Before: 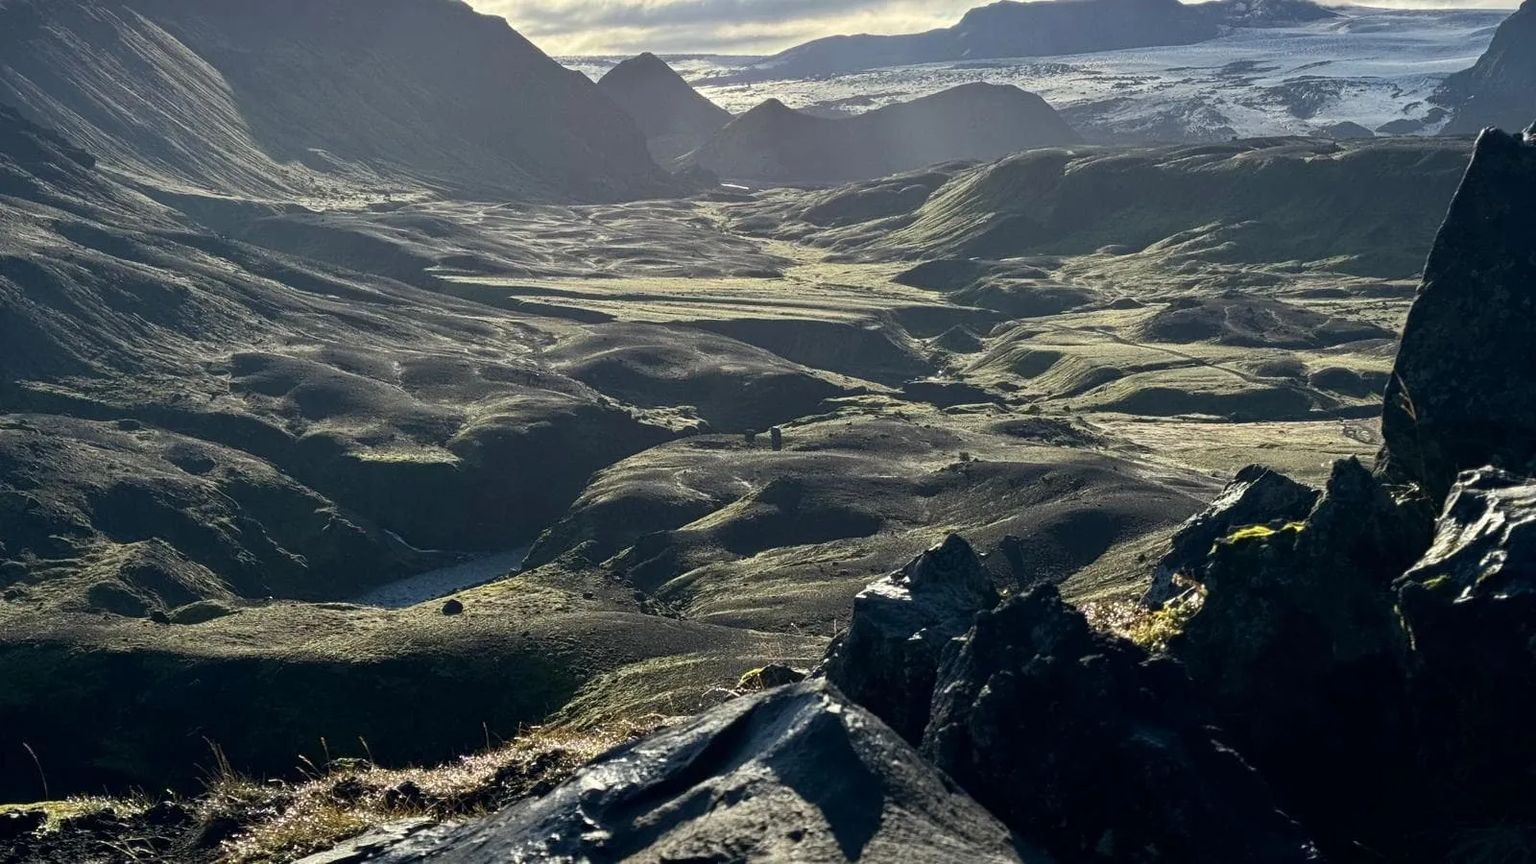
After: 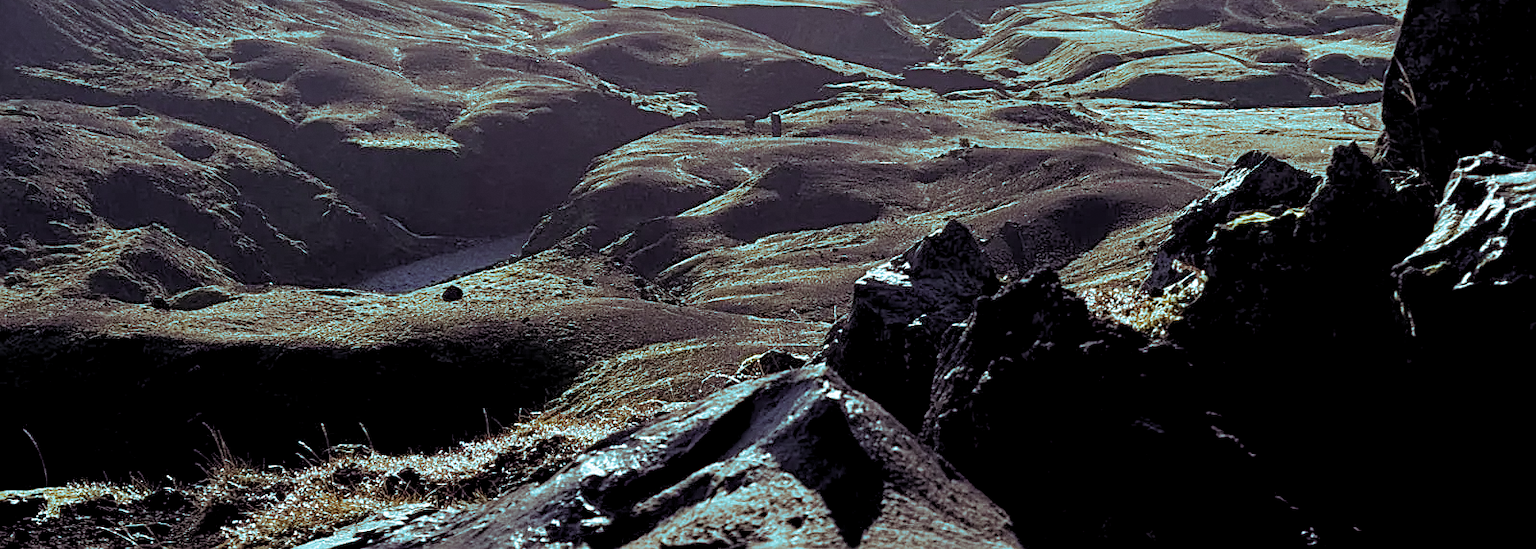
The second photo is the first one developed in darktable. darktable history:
split-toning: shadows › hue 327.6°, highlights › hue 198°, highlights › saturation 0.55, balance -21.25, compress 0%
crop and rotate: top 36.435%
sharpen: on, module defaults
rgb levels: levels [[0.01, 0.419, 0.839], [0, 0.5, 1], [0, 0.5, 1]]
grain: coarseness 14.57 ISO, strength 8.8%
color balance rgb: shadows lift › chroma 1%, shadows lift › hue 113°, highlights gain › chroma 0.2%, highlights gain › hue 333°, perceptual saturation grading › global saturation 20%, perceptual saturation grading › highlights -50%, perceptual saturation grading › shadows 25%, contrast -10%
